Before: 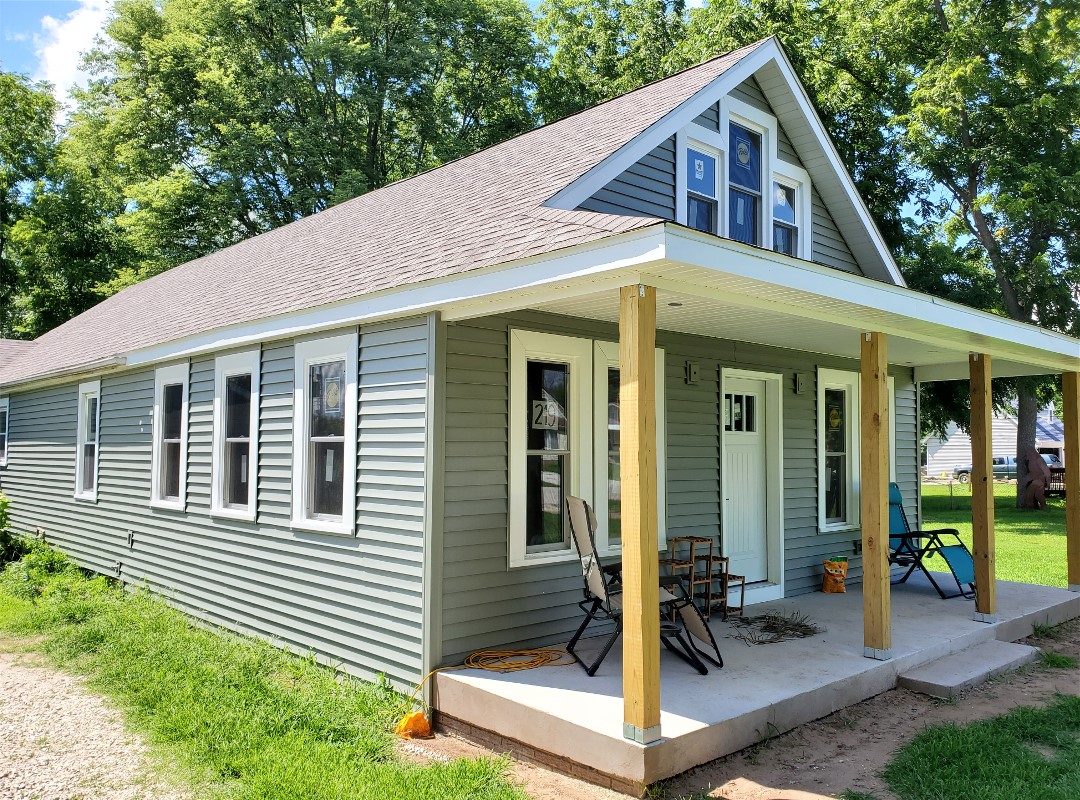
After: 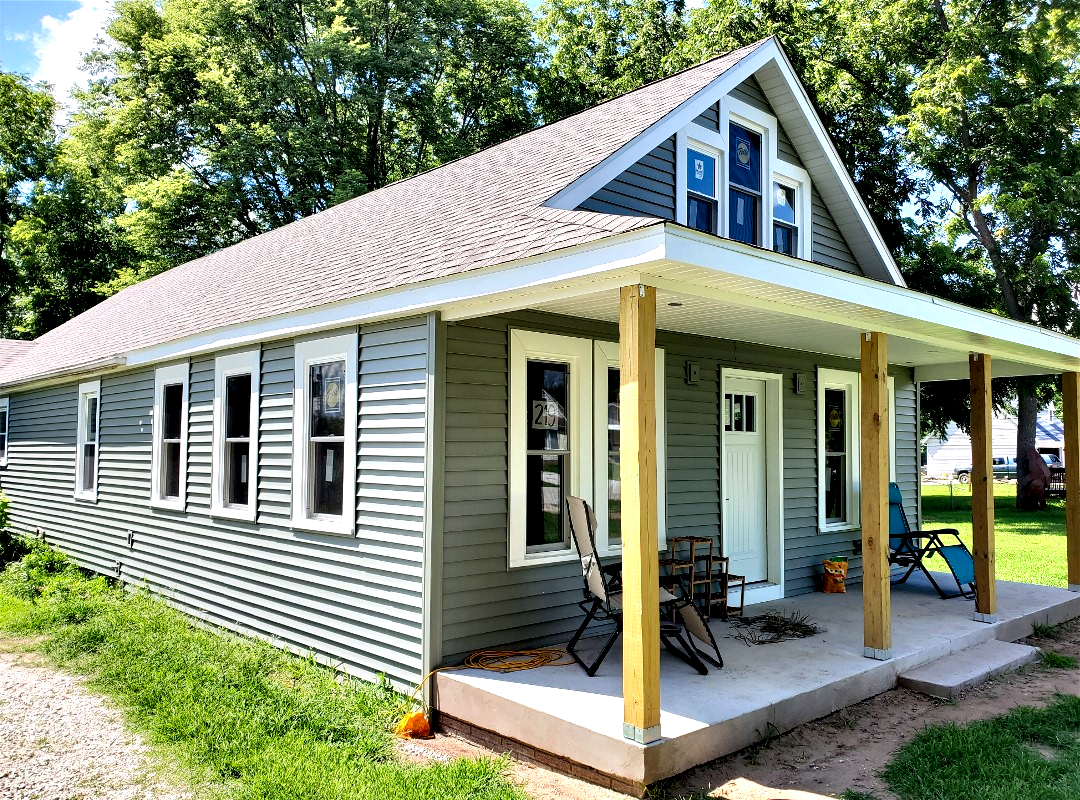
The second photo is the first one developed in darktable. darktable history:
contrast equalizer: octaves 7, y [[0.6 ×6], [0.55 ×6], [0 ×6], [0 ×6], [0 ×6]]
tone equalizer: on, module defaults
